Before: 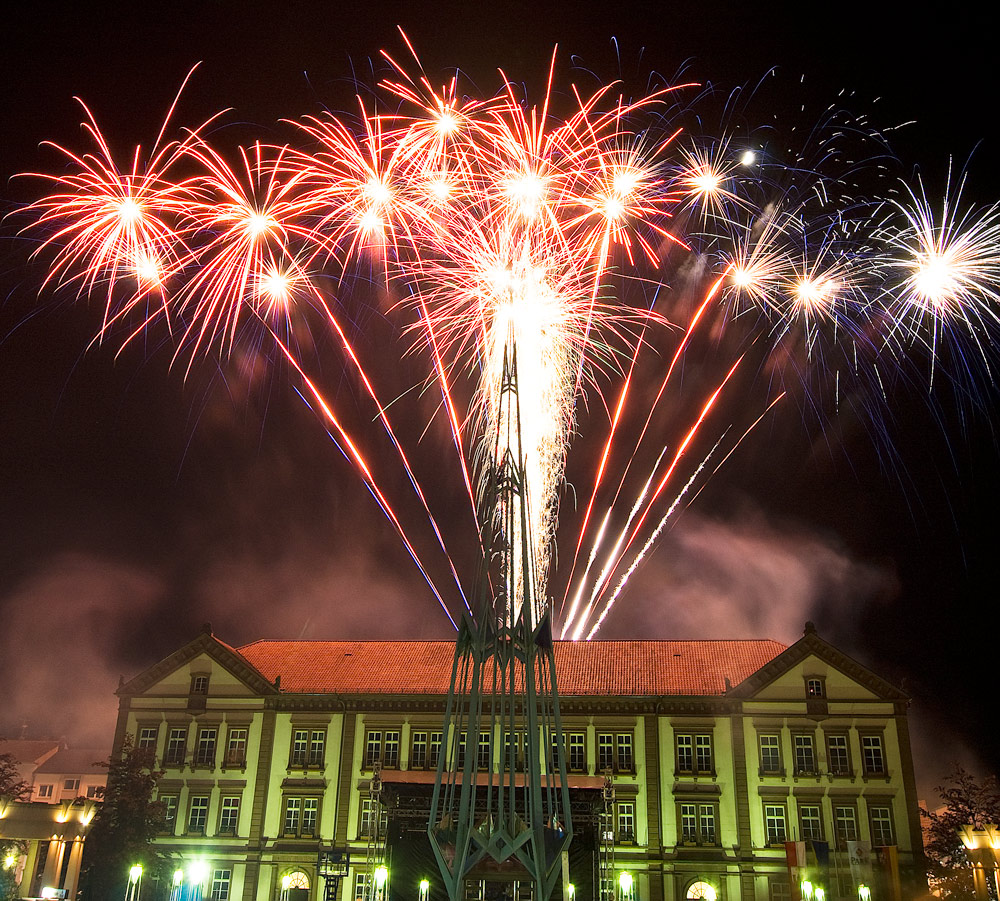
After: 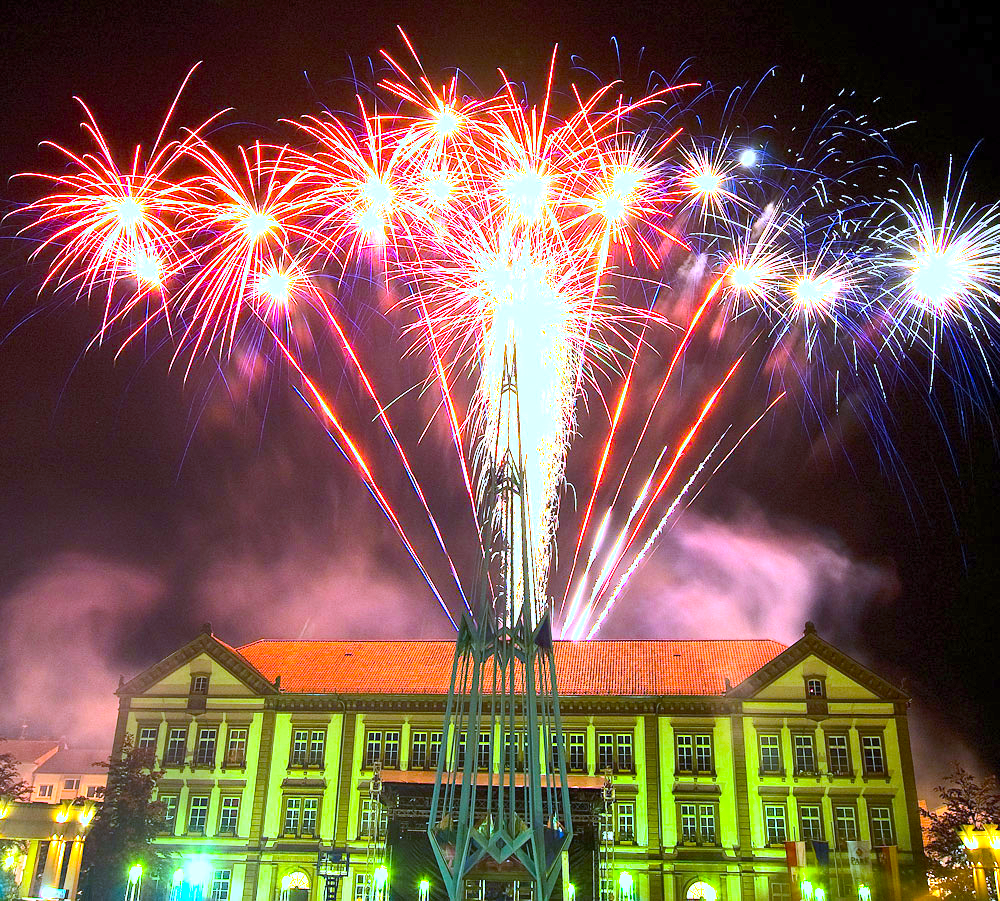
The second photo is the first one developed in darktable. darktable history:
contrast brightness saturation: contrast 0.2, brightness 0.16, saturation 0.22
color balance rgb: perceptual saturation grading › global saturation 30%, global vibrance 20%
white balance: red 0.871, blue 1.249
exposure: exposure 1.2 EV, compensate highlight preservation false
